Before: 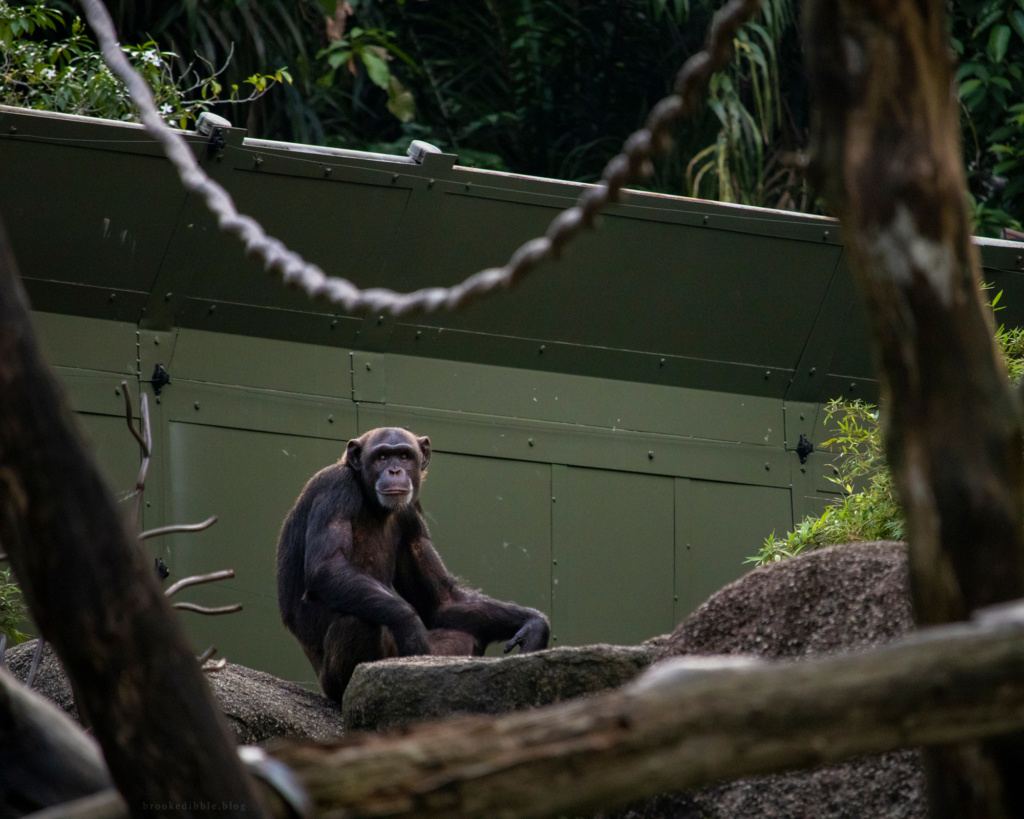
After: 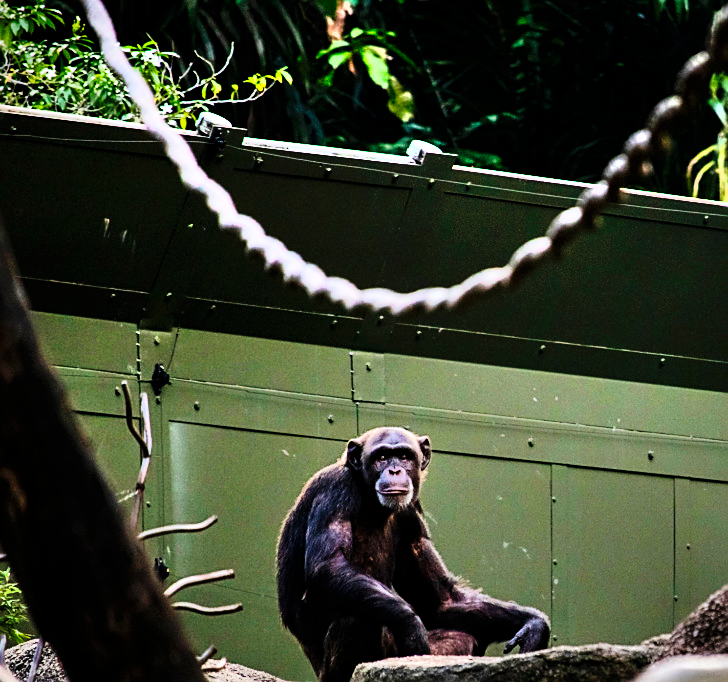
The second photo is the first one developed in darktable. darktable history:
crop: right 28.885%, bottom 16.626%
tone curve: curves: ch0 [(0, 0) (0.003, 0) (0.011, 0.001) (0.025, 0.003) (0.044, 0.005) (0.069, 0.013) (0.1, 0.024) (0.136, 0.04) (0.177, 0.087) (0.224, 0.148) (0.277, 0.238) (0.335, 0.335) (0.399, 0.43) (0.468, 0.524) (0.543, 0.621) (0.623, 0.712) (0.709, 0.788) (0.801, 0.867) (0.898, 0.947) (1, 1)], preserve colors none
white balance: emerald 1
shadows and highlights: radius 110.86, shadows 51.09, white point adjustment 9.16, highlights -4.17, highlights color adjustment 32.2%, soften with gaussian
sharpen: on, module defaults
exposure: black level correction 0.002, exposure -0.1 EV, compensate highlight preservation false
